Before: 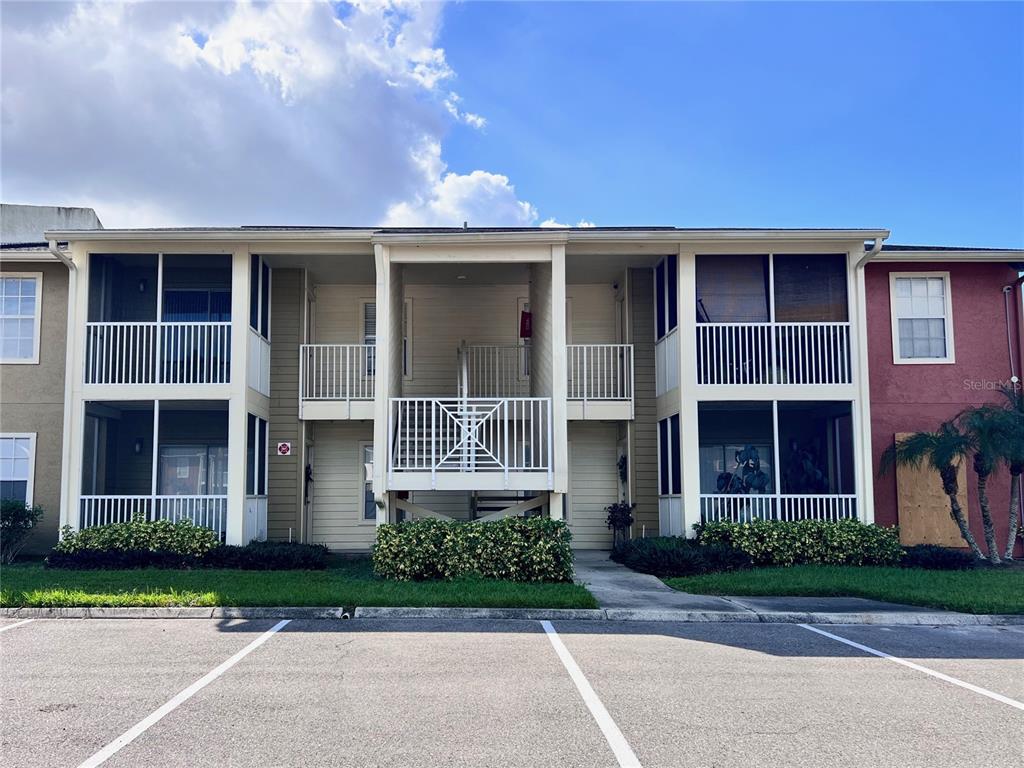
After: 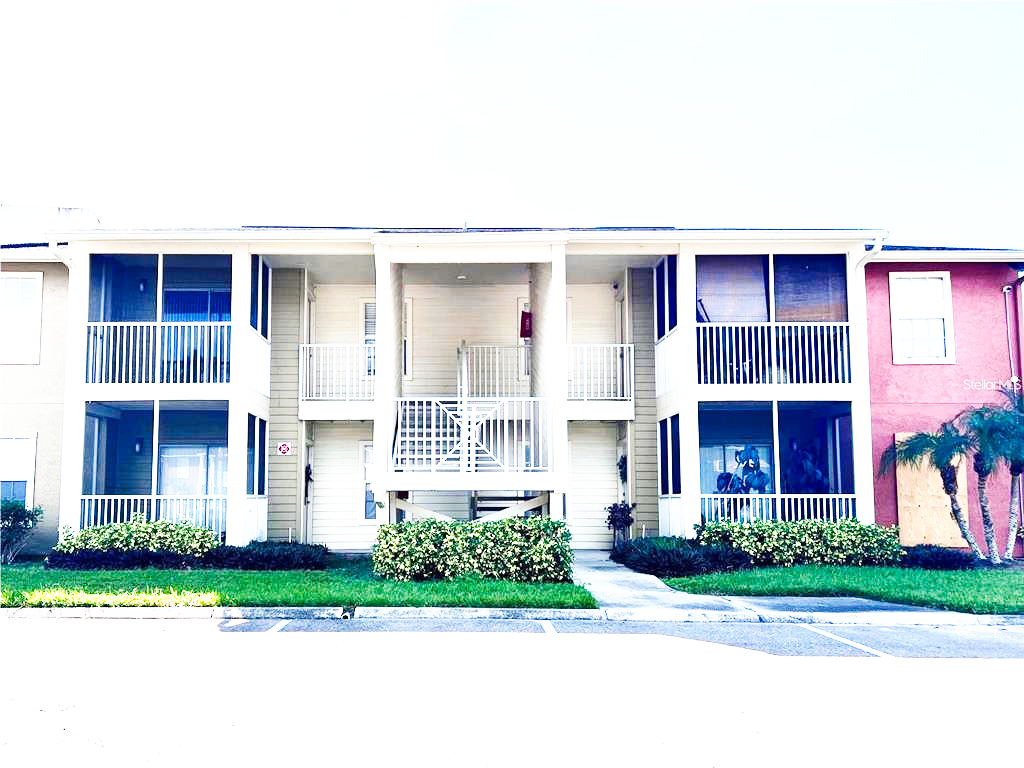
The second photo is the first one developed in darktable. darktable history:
exposure: black level correction 0, exposure 1.55 EV, compensate exposure bias true, compensate highlight preservation false
base curve: curves: ch0 [(0, 0) (0.007, 0.004) (0.027, 0.03) (0.046, 0.07) (0.207, 0.54) (0.442, 0.872) (0.673, 0.972) (1, 1)], preserve colors none
white balance: emerald 1
